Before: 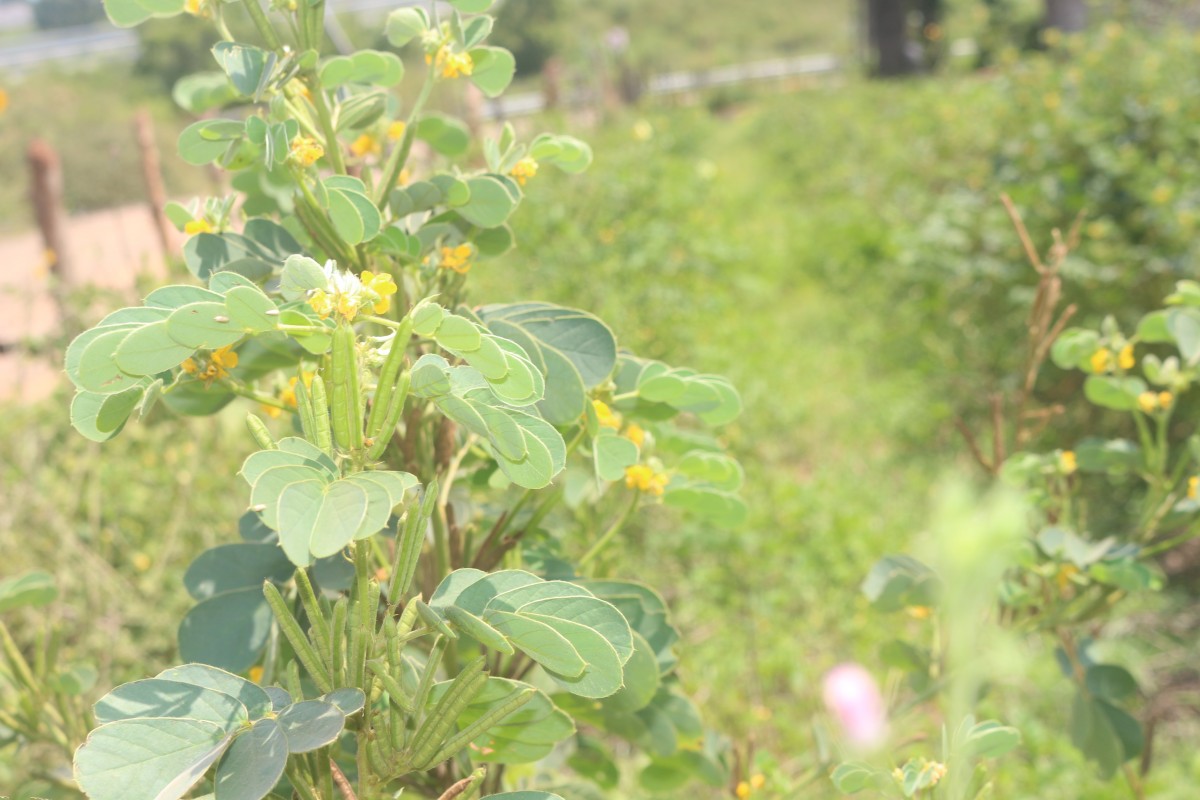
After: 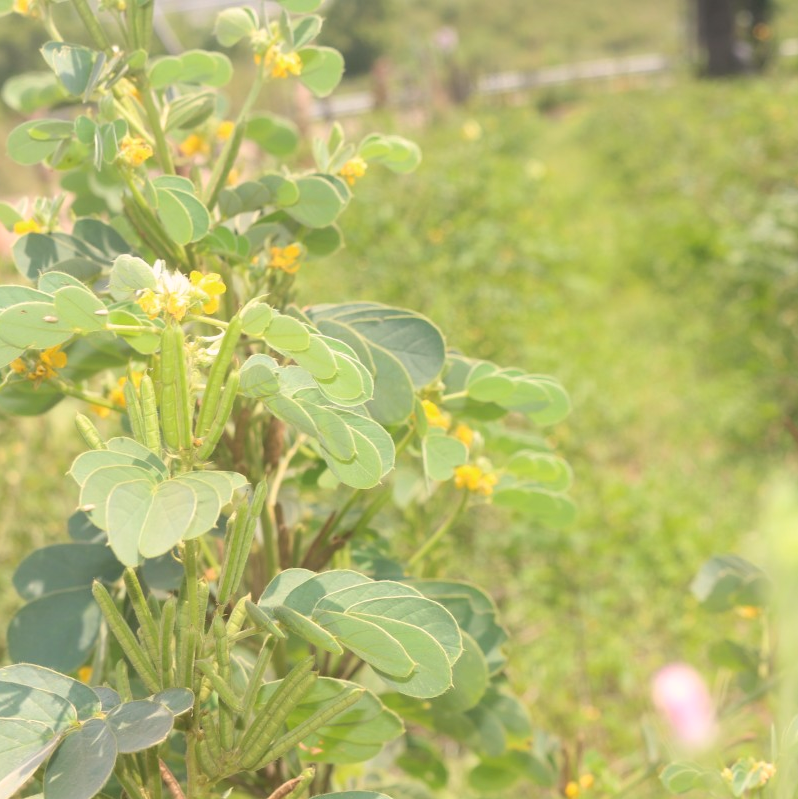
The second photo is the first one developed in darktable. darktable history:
exposure: exposure -0.025 EV, compensate highlight preservation false
crop and rotate: left 14.318%, right 19.105%
color correction: highlights a* 3.72, highlights b* 5.13
